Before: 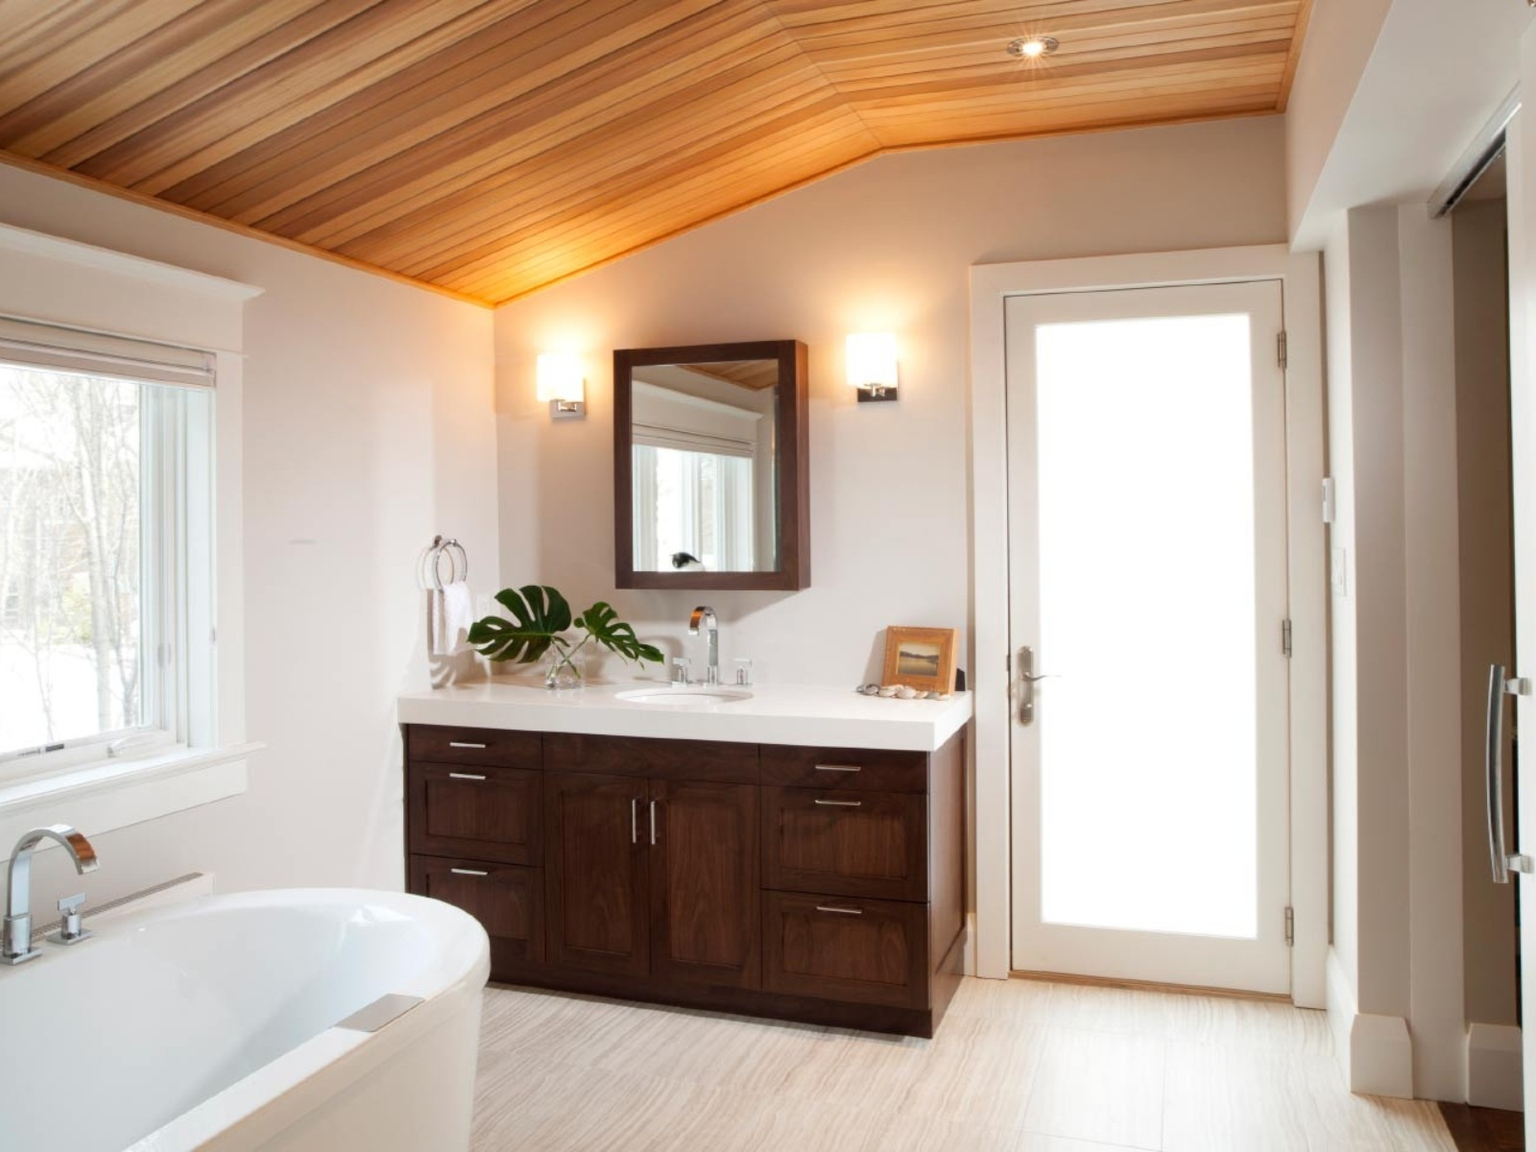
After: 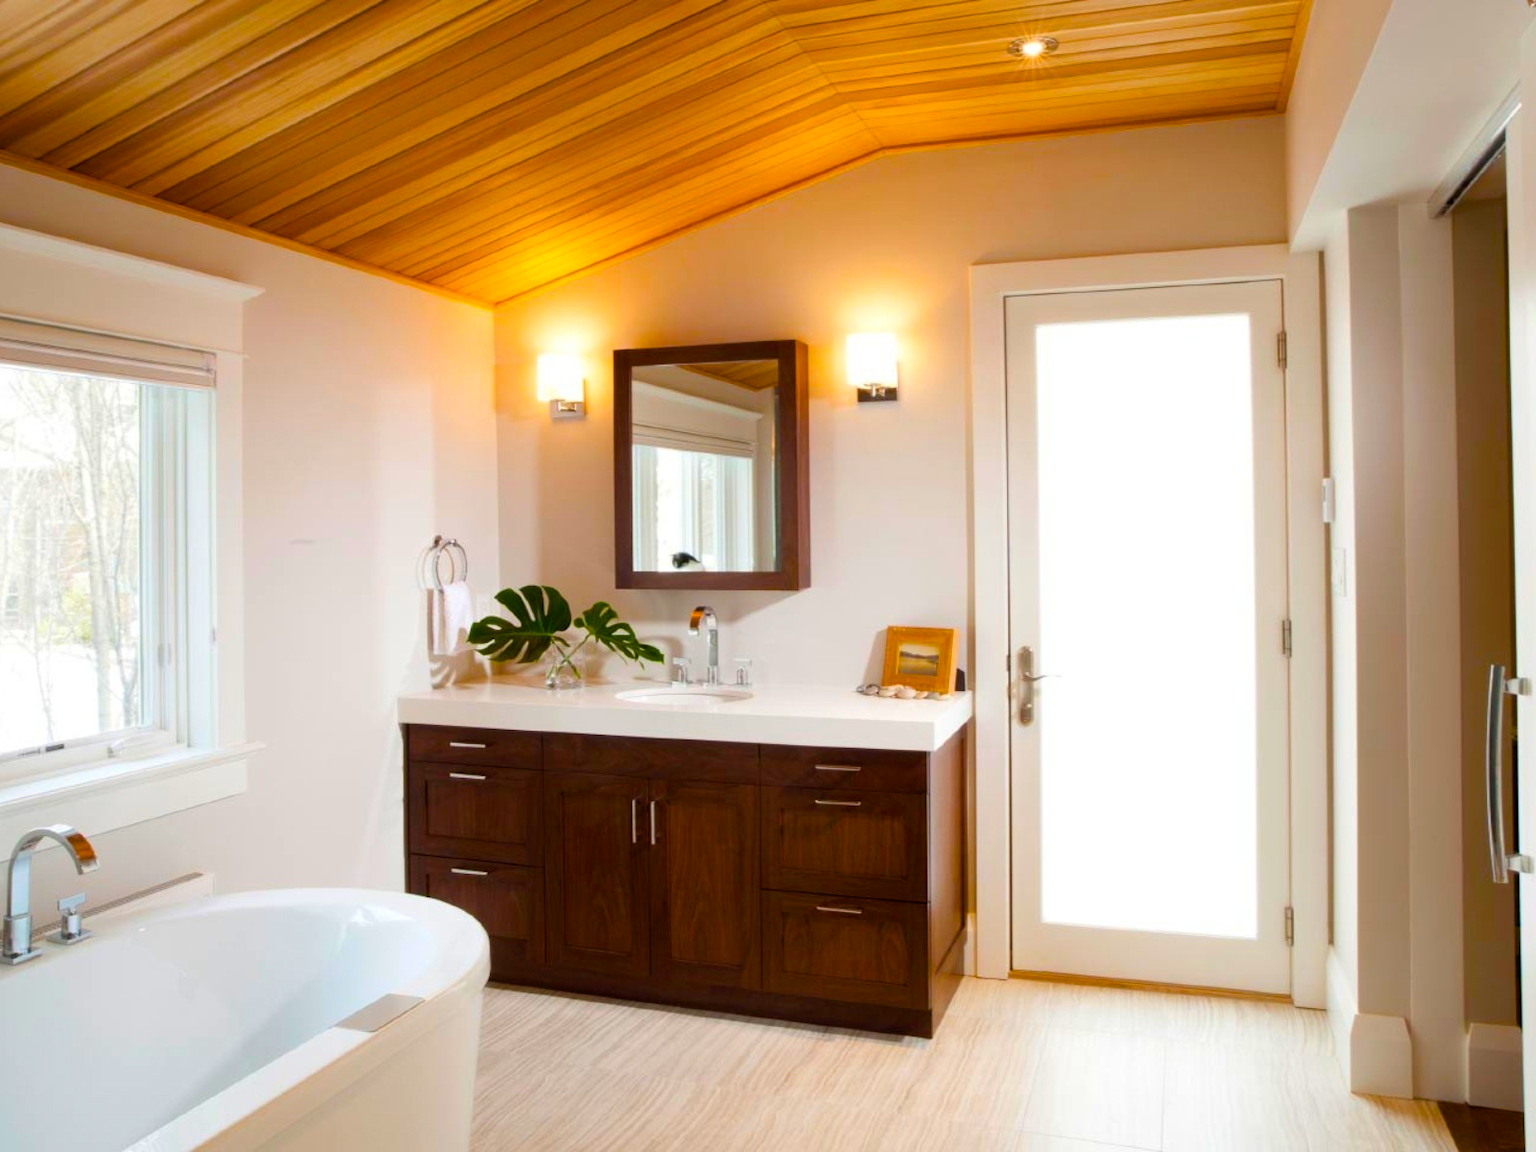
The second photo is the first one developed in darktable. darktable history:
color balance rgb: linear chroma grading › global chroma 23.15%, perceptual saturation grading › global saturation 28.7%, perceptual saturation grading › mid-tones 12.04%, perceptual saturation grading › shadows 10.19%, global vibrance 22.22%
tone equalizer: on, module defaults
